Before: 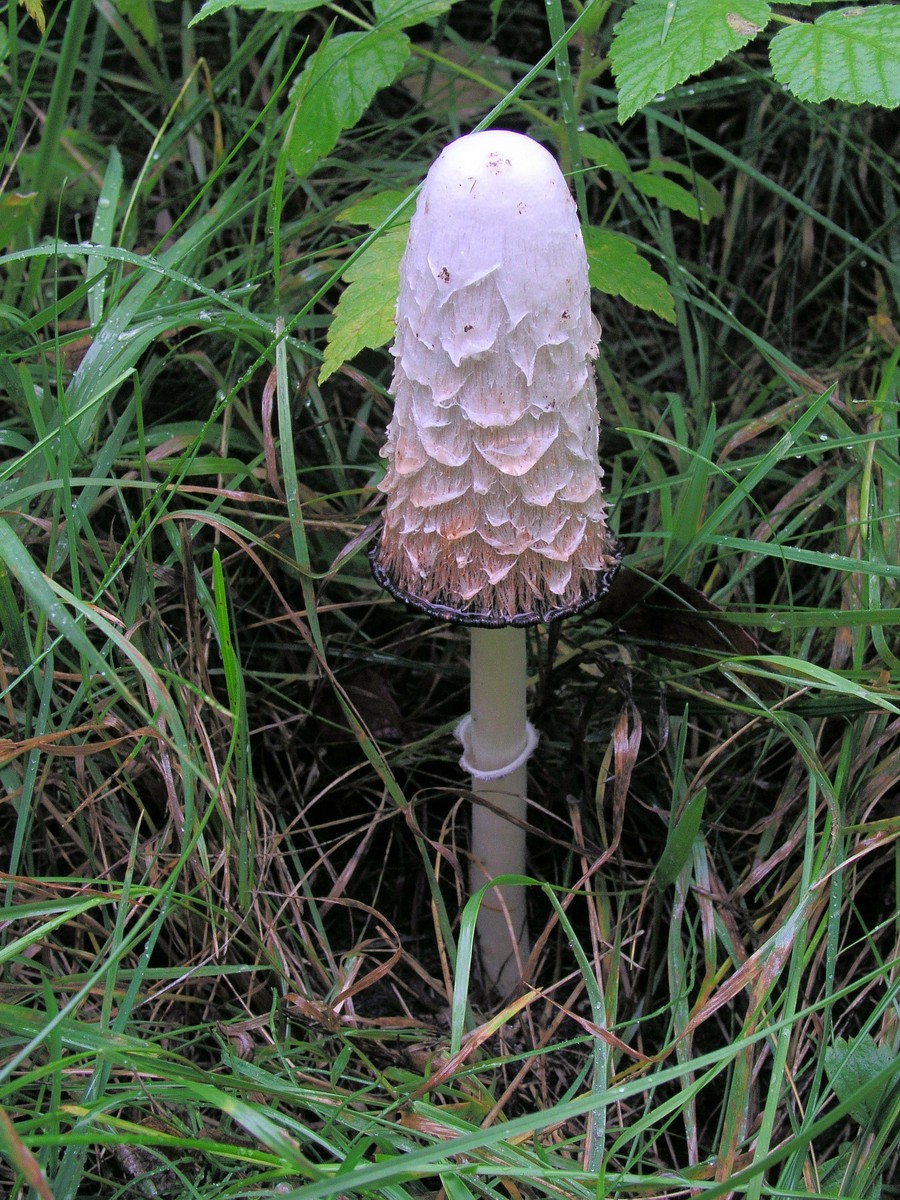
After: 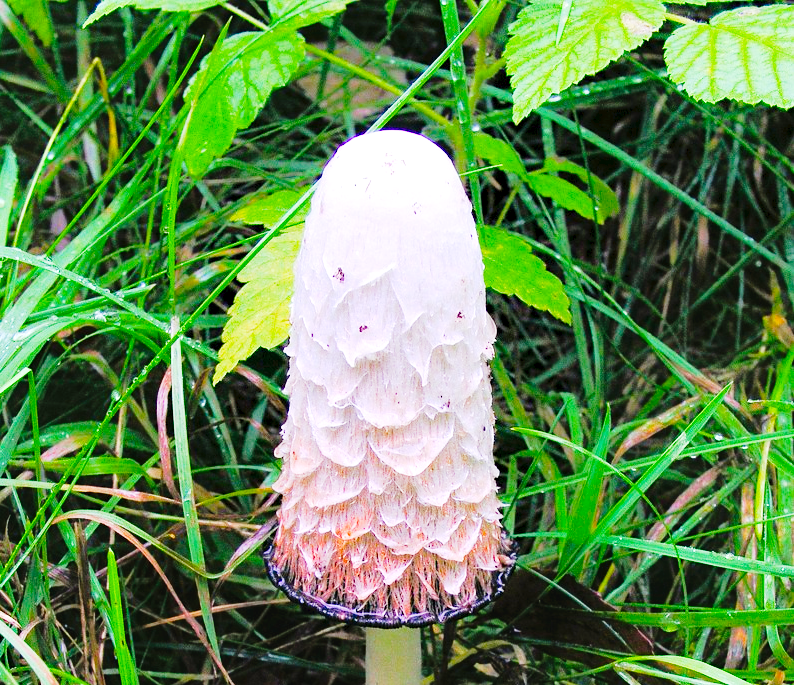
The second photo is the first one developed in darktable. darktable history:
tone curve: curves: ch0 [(0, 0) (0.003, 0.024) (0.011, 0.032) (0.025, 0.041) (0.044, 0.054) (0.069, 0.069) (0.1, 0.09) (0.136, 0.116) (0.177, 0.162) (0.224, 0.213) (0.277, 0.278) (0.335, 0.359) (0.399, 0.447) (0.468, 0.543) (0.543, 0.621) (0.623, 0.717) (0.709, 0.807) (0.801, 0.876) (0.898, 0.934) (1, 1)], preserve colors none
crop and rotate: left 11.737%, bottom 42.84%
base curve: curves: ch0 [(0, 0) (0.688, 0.865) (1, 1)], fusion 1, preserve colors none
color balance rgb: linear chroma grading › global chroma 14.506%, perceptual saturation grading › global saturation 20%, perceptual saturation grading › highlights -24.734%, perceptual saturation grading › shadows 50.072%, global vibrance 20%
